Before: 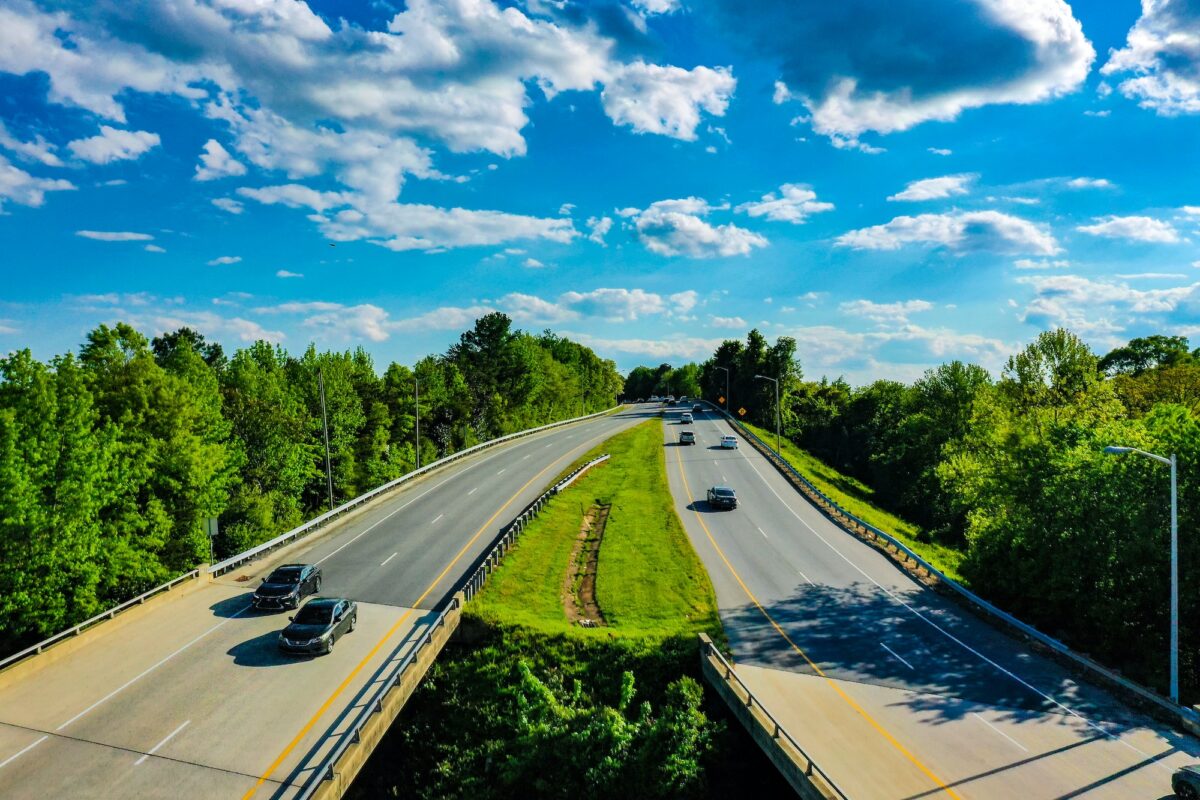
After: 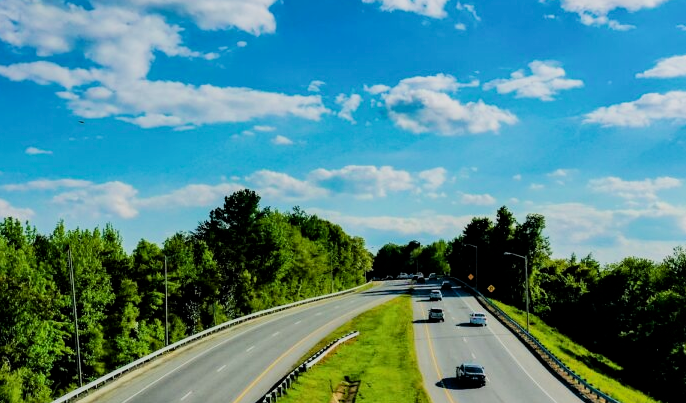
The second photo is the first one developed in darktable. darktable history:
crop: left 20.932%, top 15.471%, right 21.848%, bottom 34.081%
exposure: black level correction 0.005, exposure 0.001 EV, compensate highlight preservation false
filmic rgb: black relative exposure -7.65 EV, white relative exposure 4.56 EV, hardness 3.61, contrast 1.25
